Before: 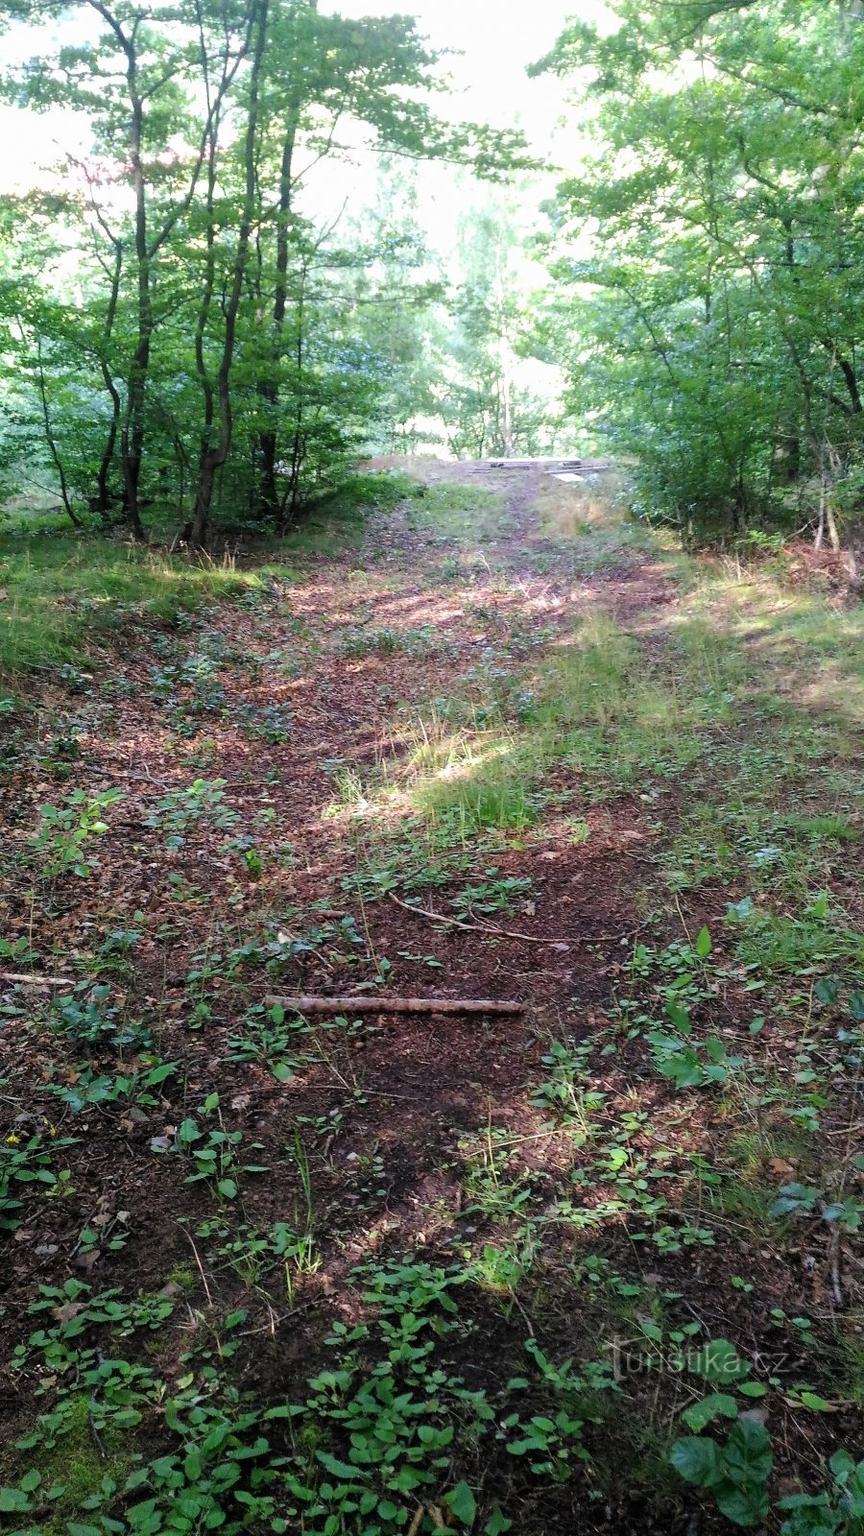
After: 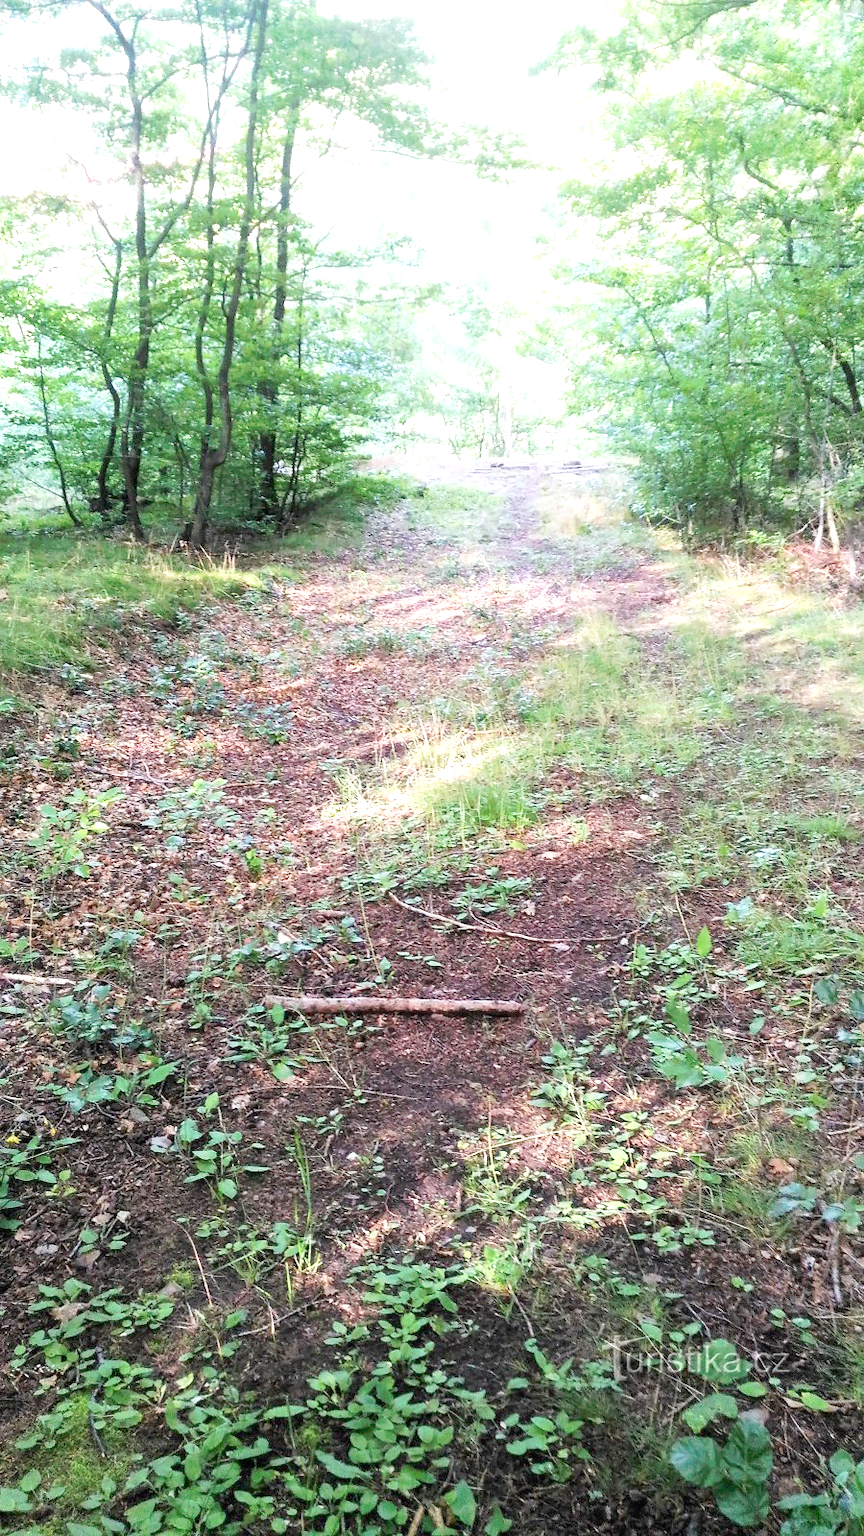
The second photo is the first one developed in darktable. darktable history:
tone curve: curves: ch0 [(0, 0) (0.003, 0.013) (0.011, 0.017) (0.025, 0.035) (0.044, 0.093) (0.069, 0.146) (0.1, 0.179) (0.136, 0.243) (0.177, 0.294) (0.224, 0.332) (0.277, 0.412) (0.335, 0.454) (0.399, 0.531) (0.468, 0.611) (0.543, 0.669) (0.623, 0.738) (0.709, 0.823) (0.801, 0.881) (0.898, 0.951) (1, 1)], preserve colors none
exposure: black level correction 0, exposure 0.897 EV, compensate highlight preservation false
